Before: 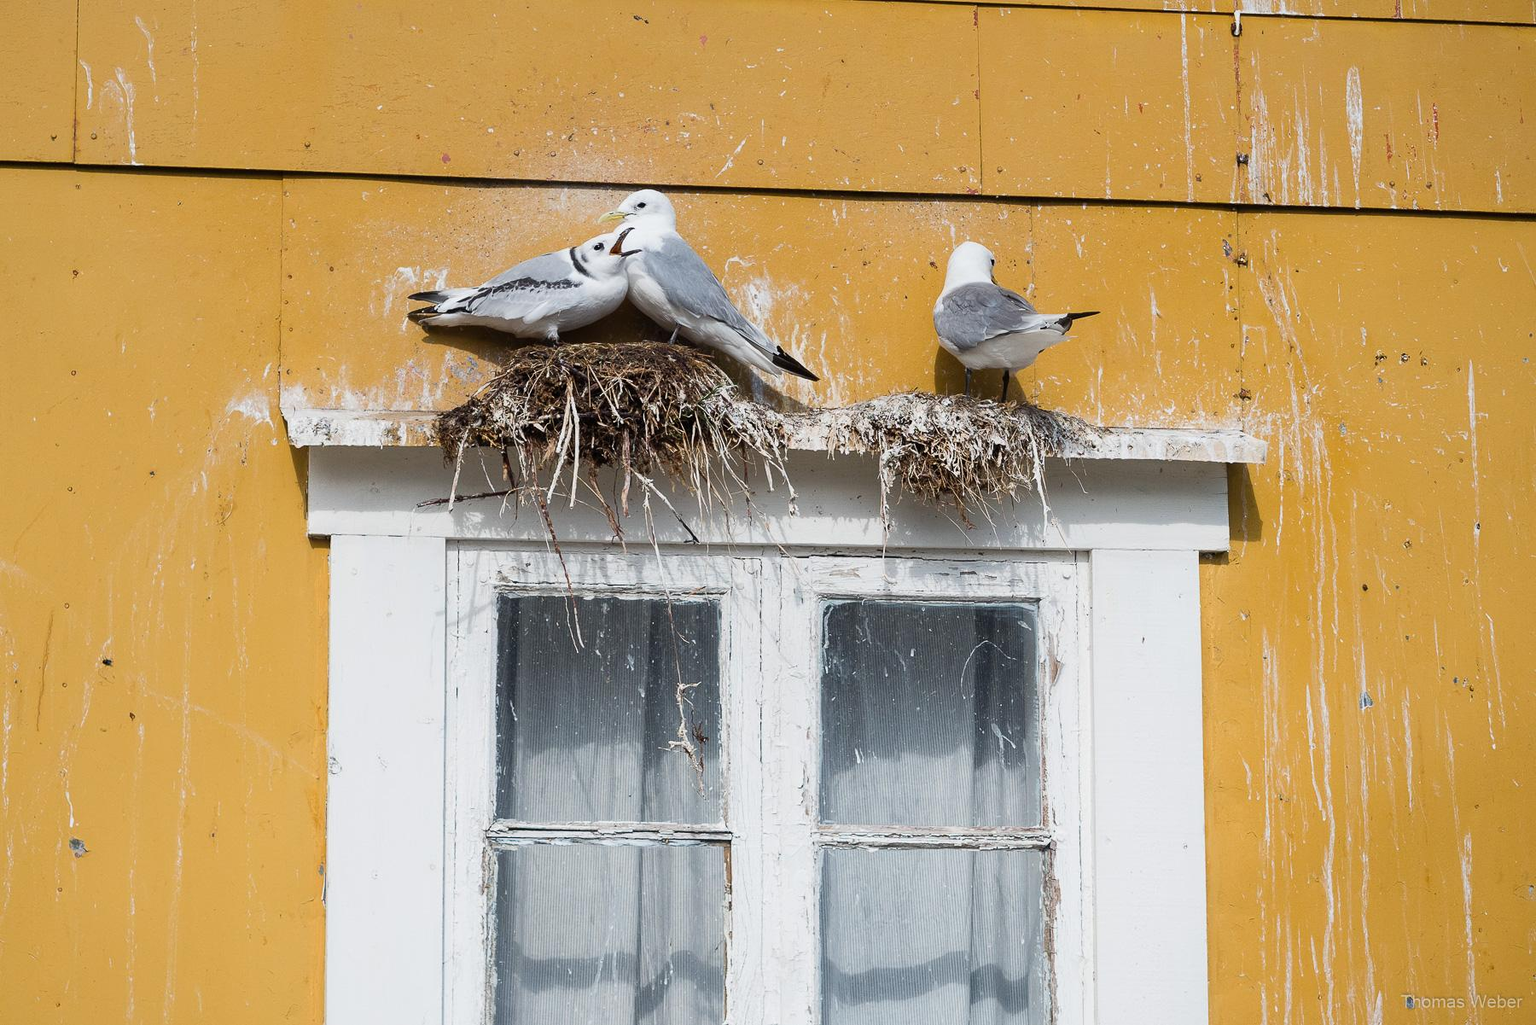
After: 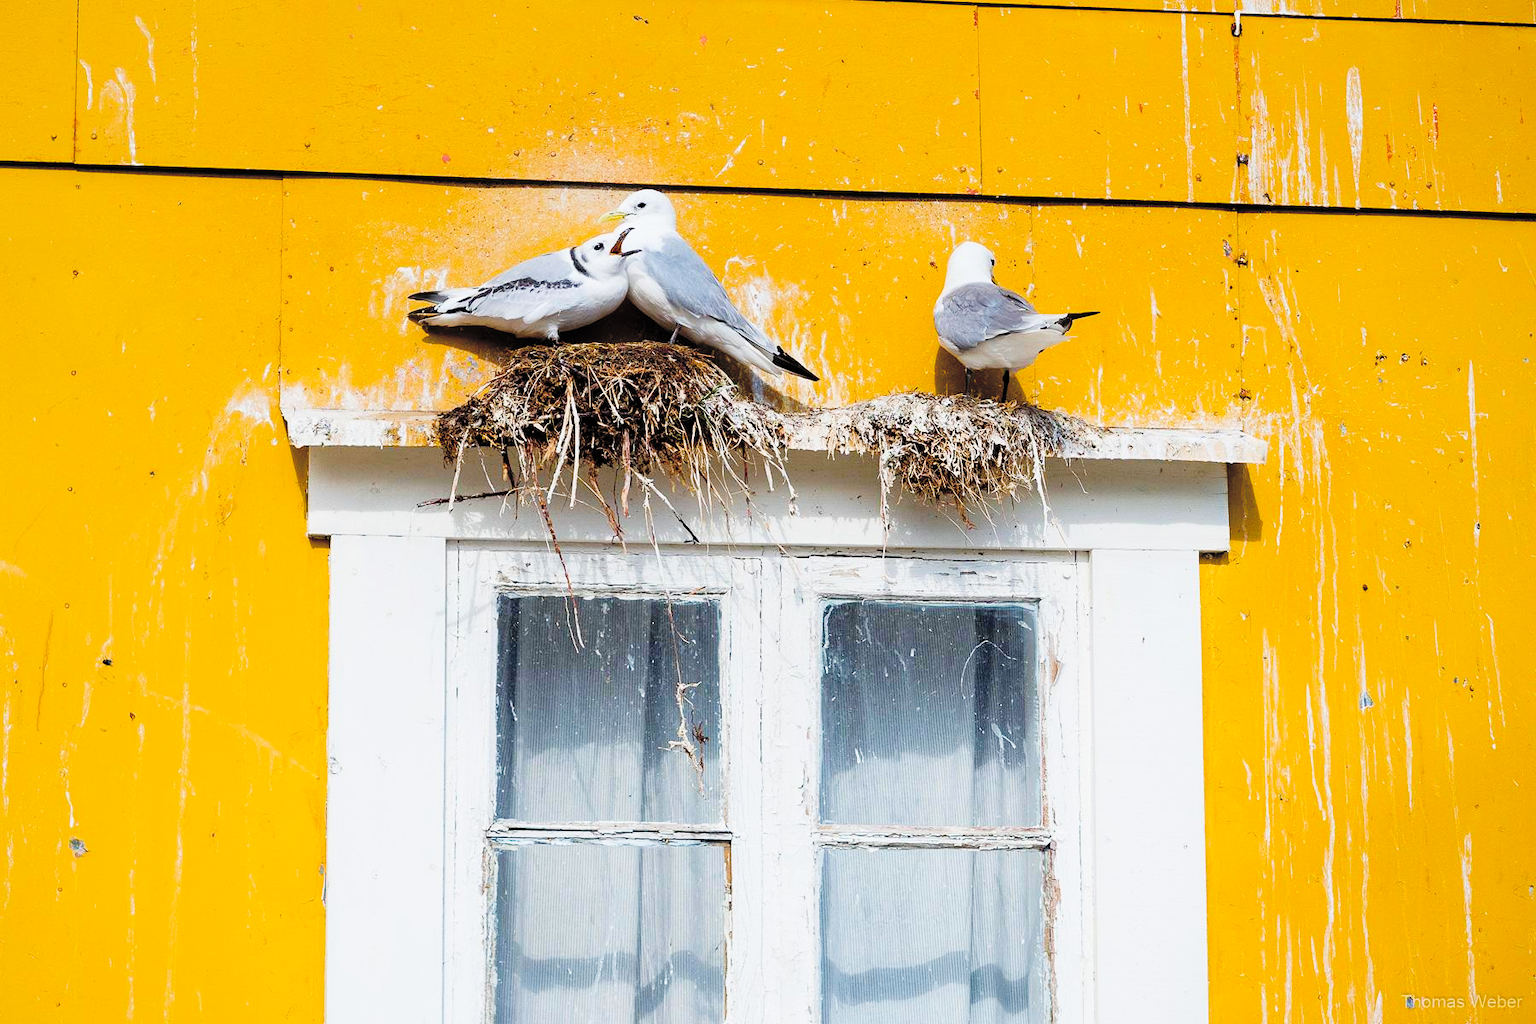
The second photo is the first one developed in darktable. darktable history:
contrast brightness saturation: brightness 0.279
filmic rgb: black relative exposure -16 EV, white relative exposure 6.23 EV, hardness 5.1, contrast 1.344, add noise in highlights 0.001, preserve chrominance no, color science v3 (2019), use custom middle-gray values true, iterations of high-quality reconstruction 0, contrast in highlights soft
color balance rgb: perceptual saturation grading › global saturation 20%, perceptual saturation grading › highlights 2.688%, perceptual saturation grading › shadows 49.401%, global vibrance 20%
